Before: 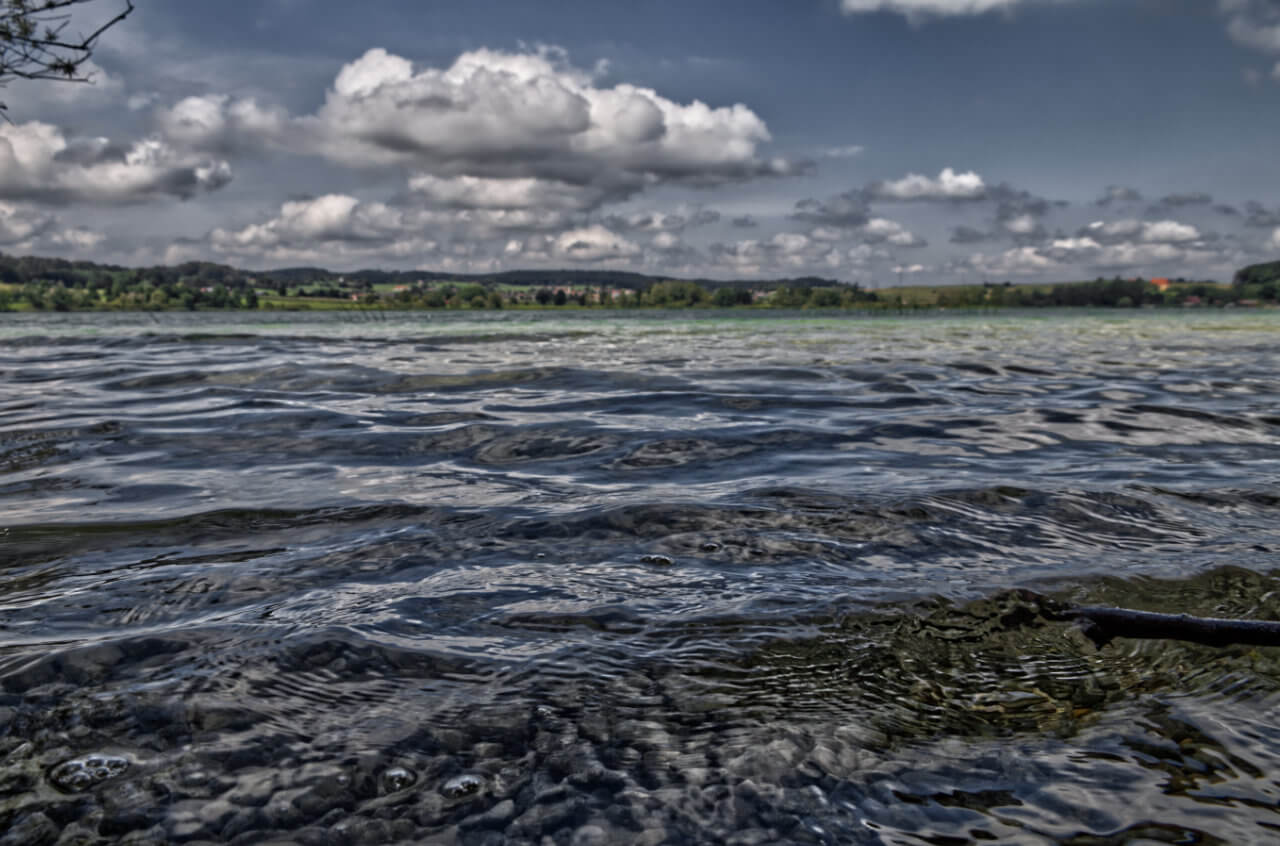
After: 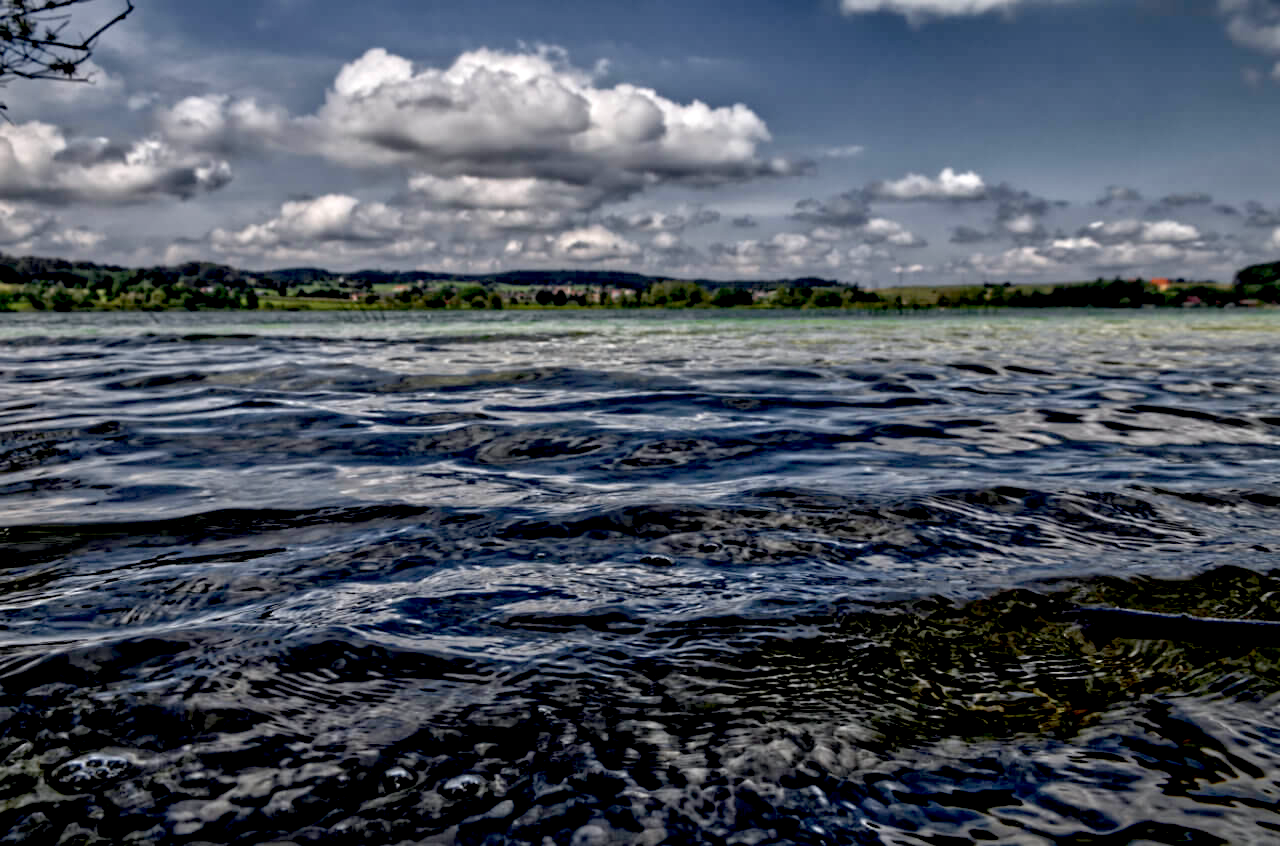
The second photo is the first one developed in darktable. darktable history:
exposure: black level correction 0.032, exposure 0.326 EV, compensate exposure bias true, compensate highlight preservation false
